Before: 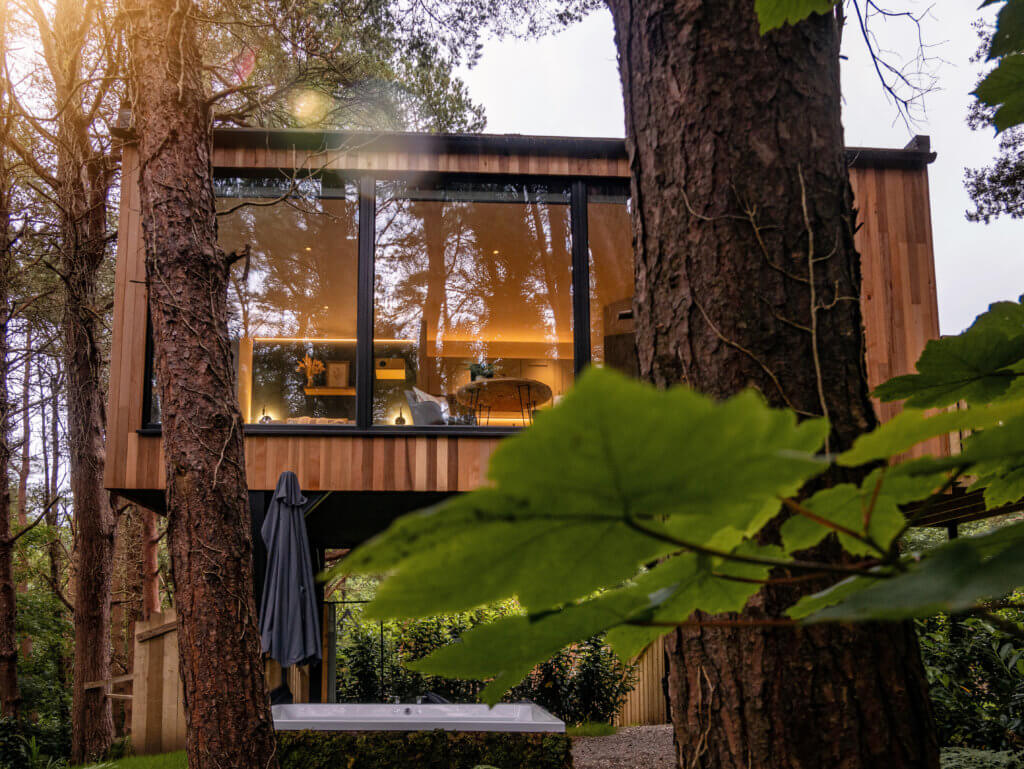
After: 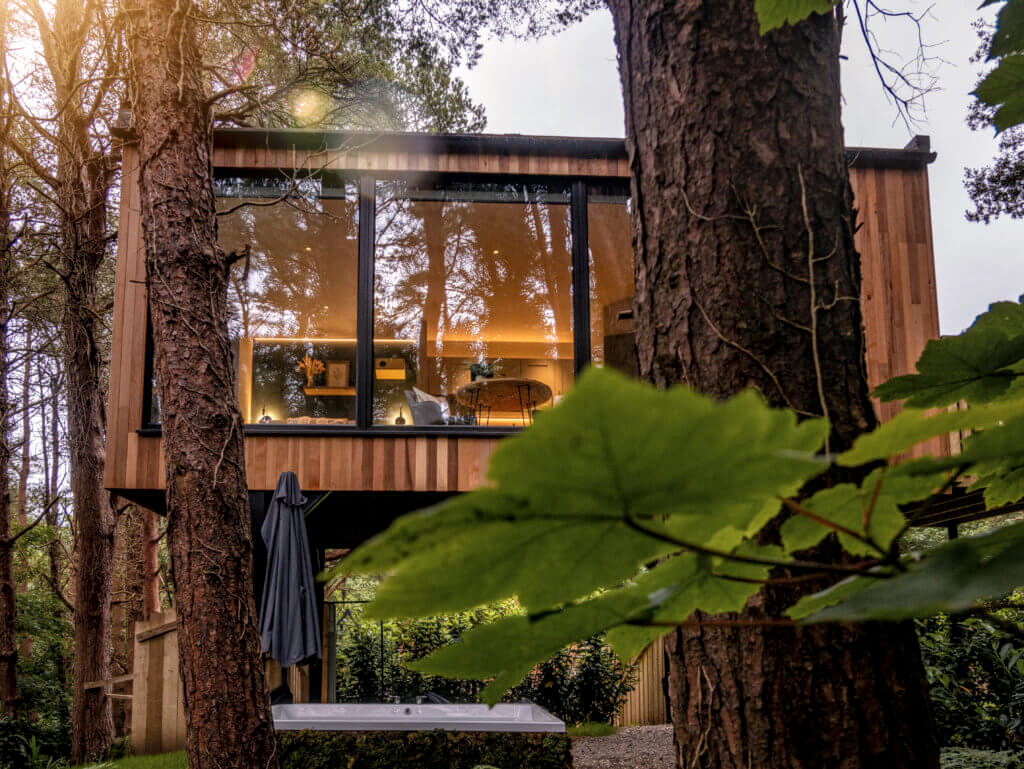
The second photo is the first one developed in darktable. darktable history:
tone equalizer: mask exposure compensation -0.509 EV
contrast equalizer: y [[0.5 ×6], [0.5 ×6], [0.5, 0.5, 0.501, 0.545, 0.707, 0.863], [0 ×6], [0 ×6]]
exposure: exposure -0.044 EV, compensate exposure bias true, compensate highlight preservation false
local contrast: on, module defaults
